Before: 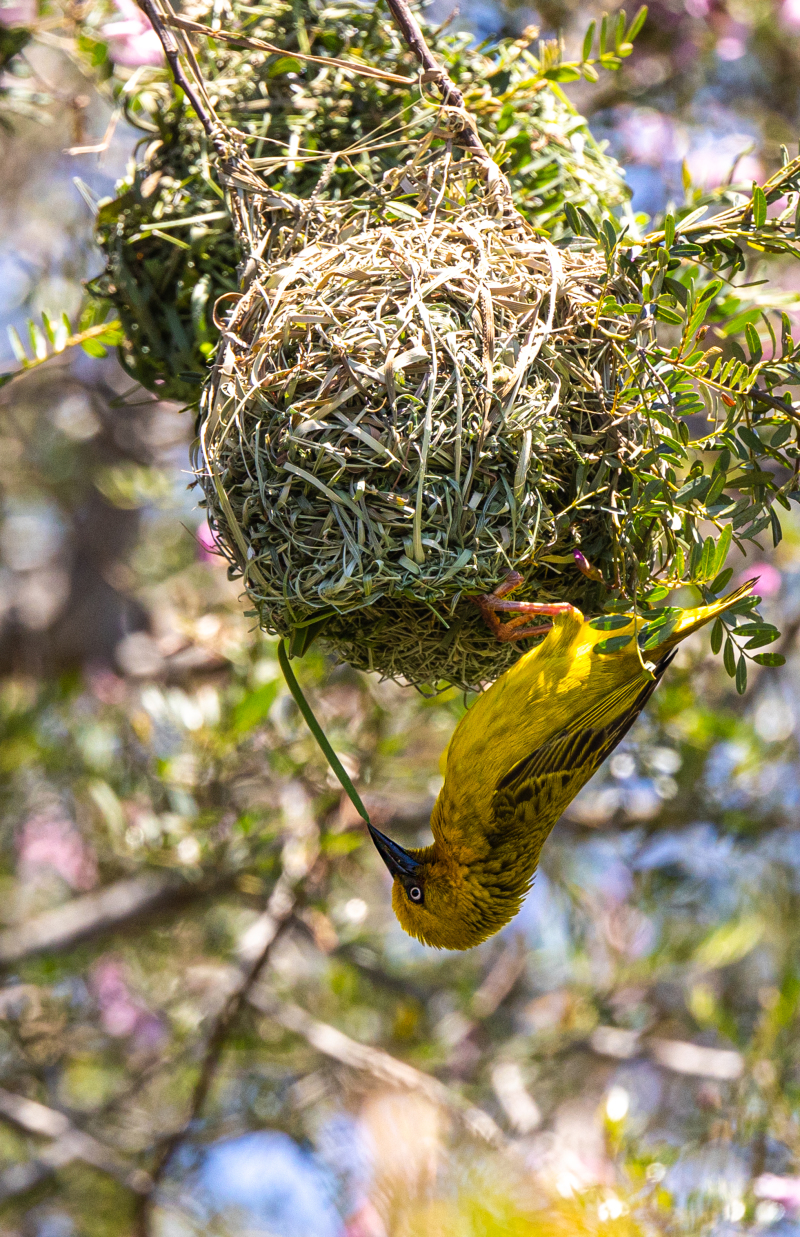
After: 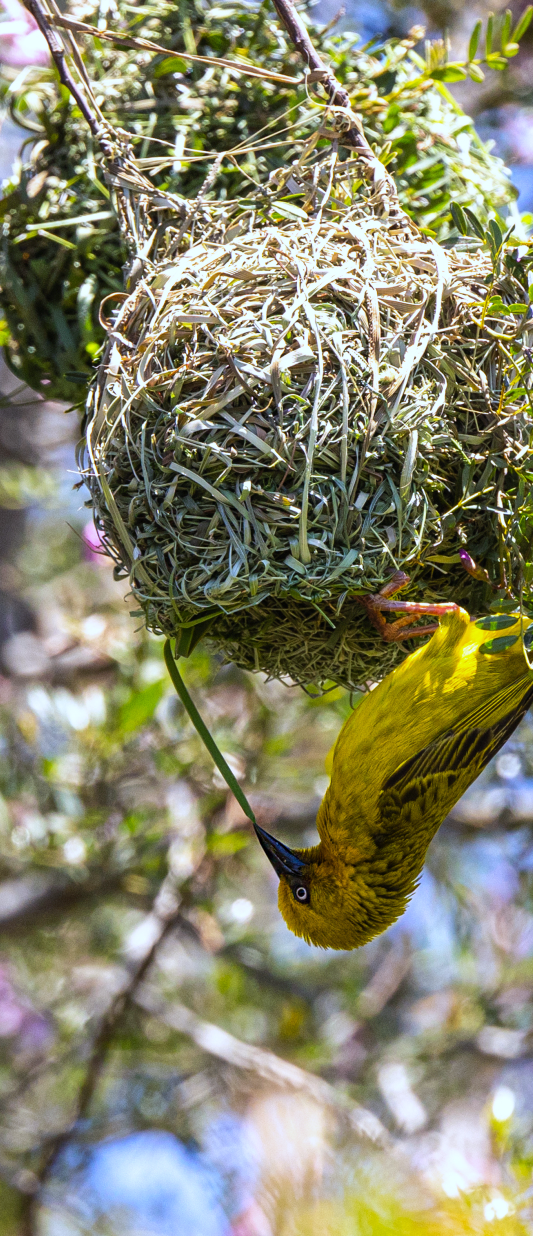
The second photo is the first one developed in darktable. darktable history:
crop and rotate: left 14.292%, right 19.041%
white balance: red 0.931, blue 1.11
